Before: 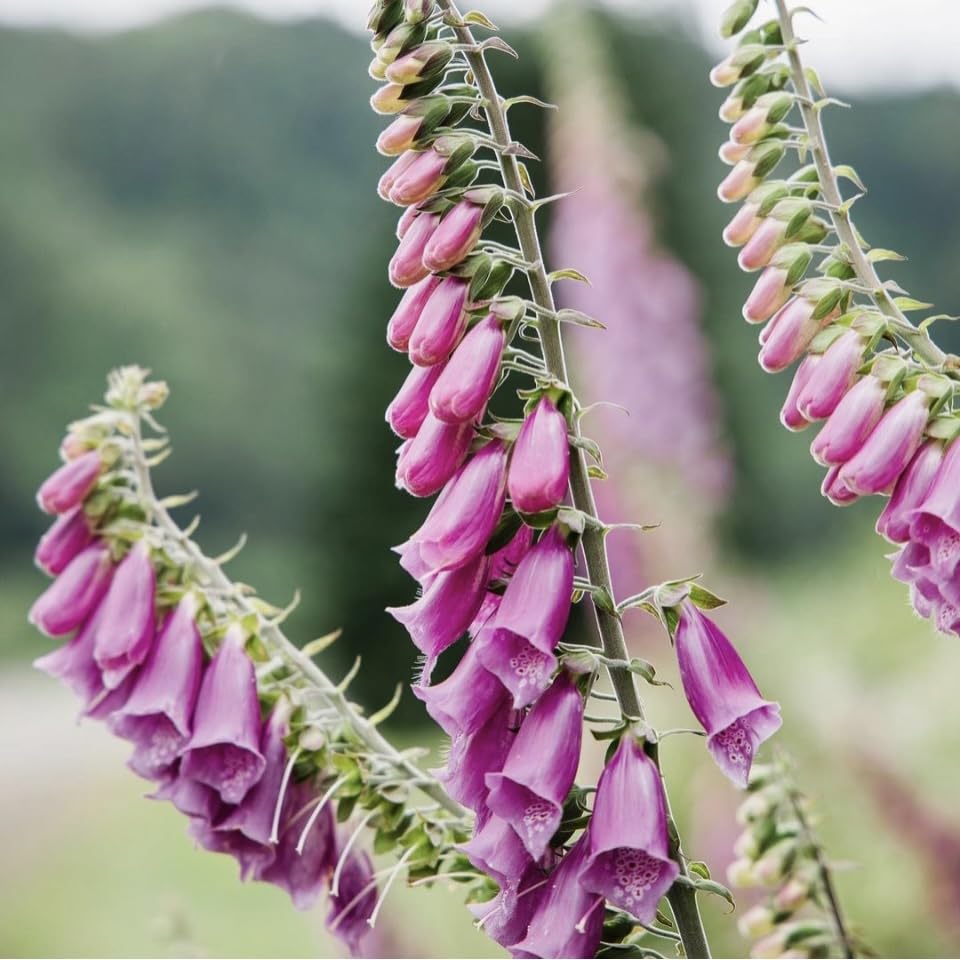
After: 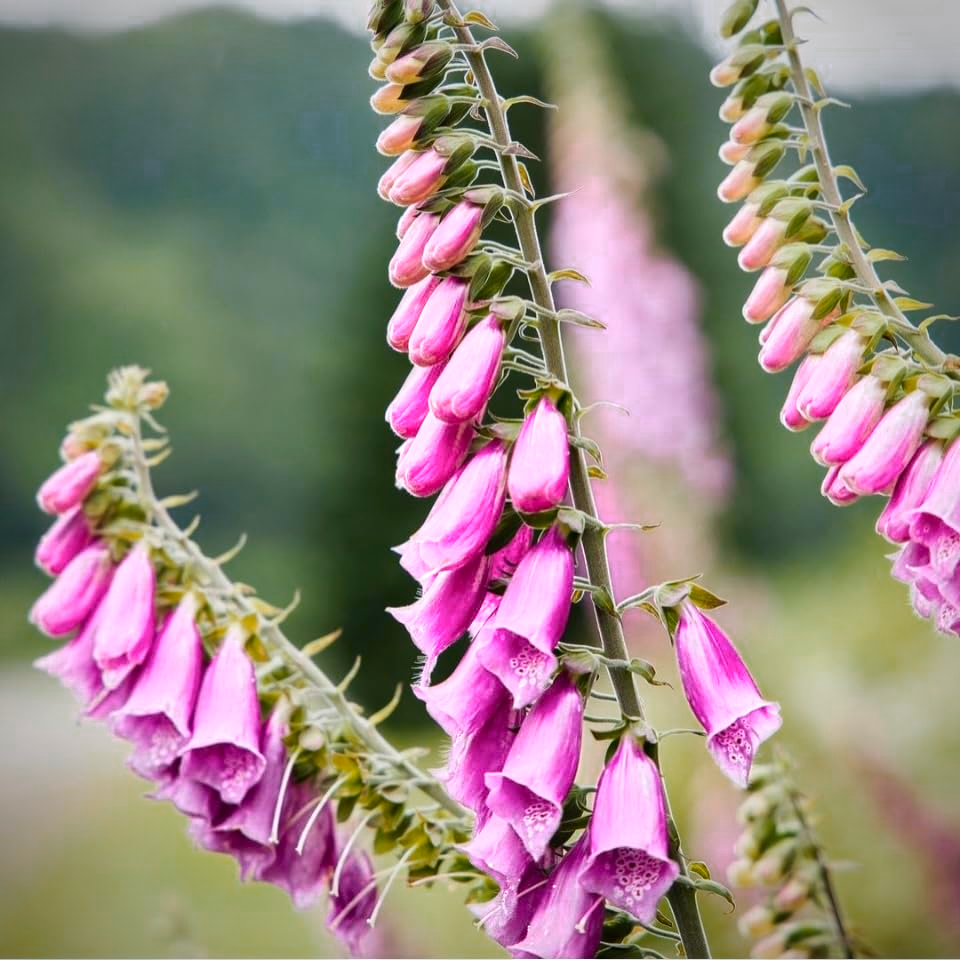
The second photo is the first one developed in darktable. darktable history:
color correction: saturation 0.99
vignetting: saturation 0, unbound false
color zones: curves: ch0 [(0.473, 0.374) (0.742, 0.784)]; ch1 [(0.354, 0.737) (0.742, 0.705)]; ch2 [(0.318, 0.421) (0.758, 0.532)]
